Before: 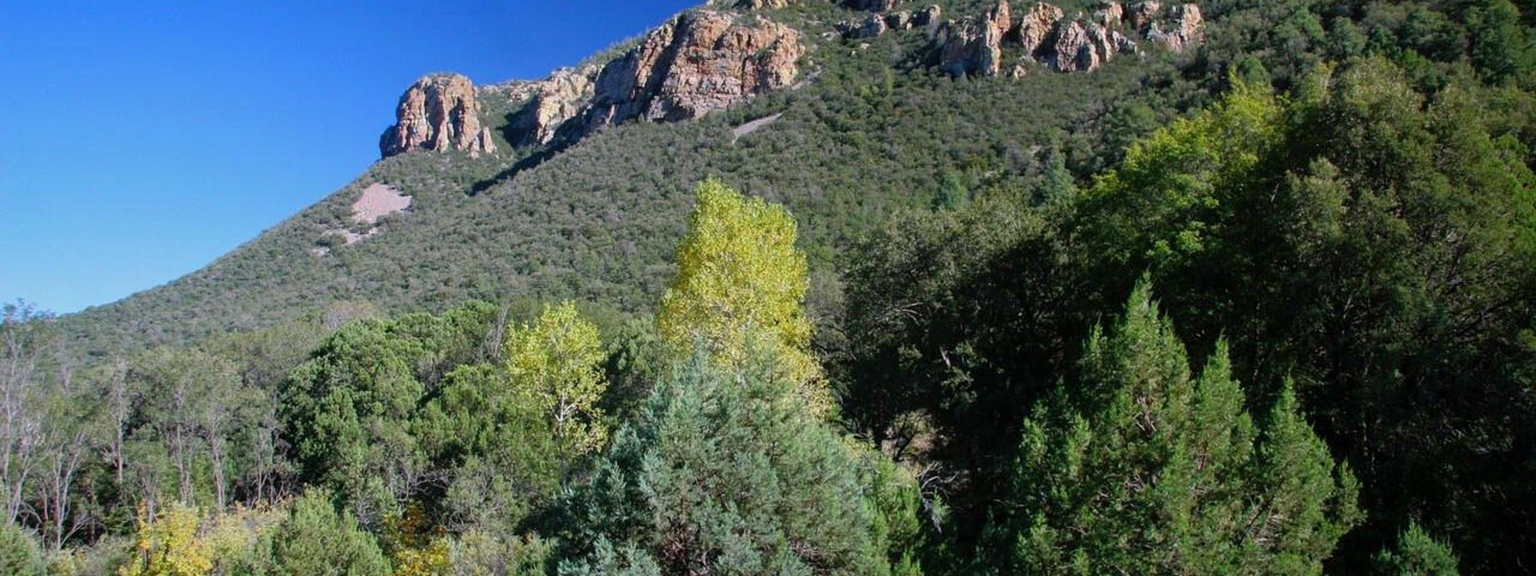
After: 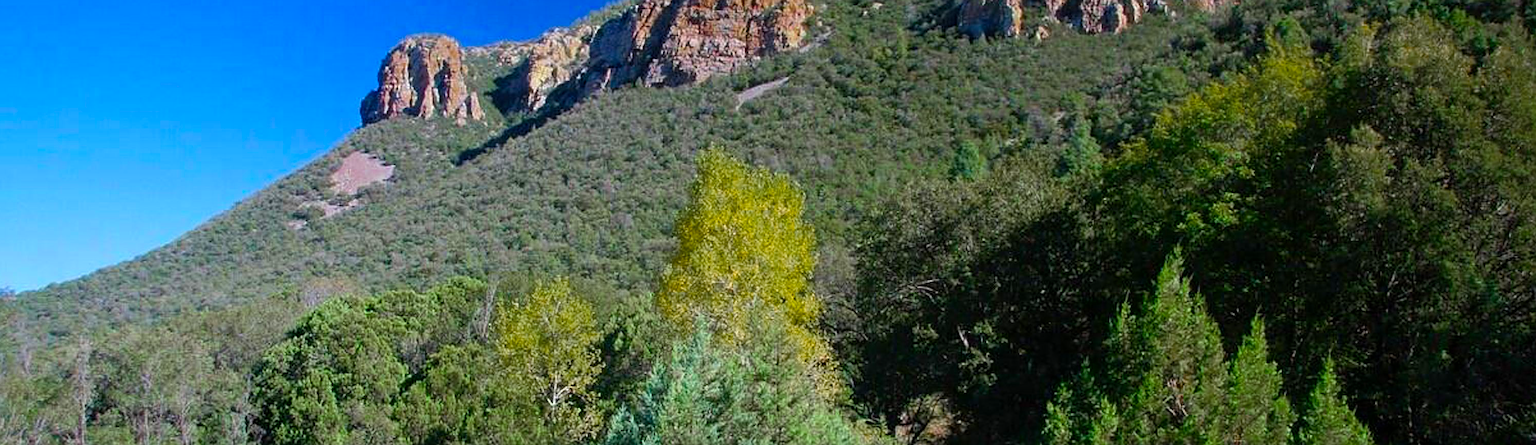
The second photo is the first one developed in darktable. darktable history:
crop: left 2.725%, top 7.111%, right 3.413%, bottom 20.302%
color balance rgb: perceptual saturation grading › global saturation 35.269%, global vibrance 14.358%
tone equalizer: edges refinement/feathering 500, mask exposure compensation -1.57 EV, preserve details no
sharpen: on, module defaults
color zones: curves: ch0 [(0.11, 0.396) (0.195, 0.36) (0.25, 0.5) (0.303, 0.412) (0.357, 0.544) (0.75, 0.5) (0.967, 0.328)]; ch1 [(0, 0.468) (0.112, 0.512) (0.202, 0.6) (0.25, 0.5) (0.307, 0.352) (0.357, 0.544) (0.75, 0.5) (0.963, 0.524)]
